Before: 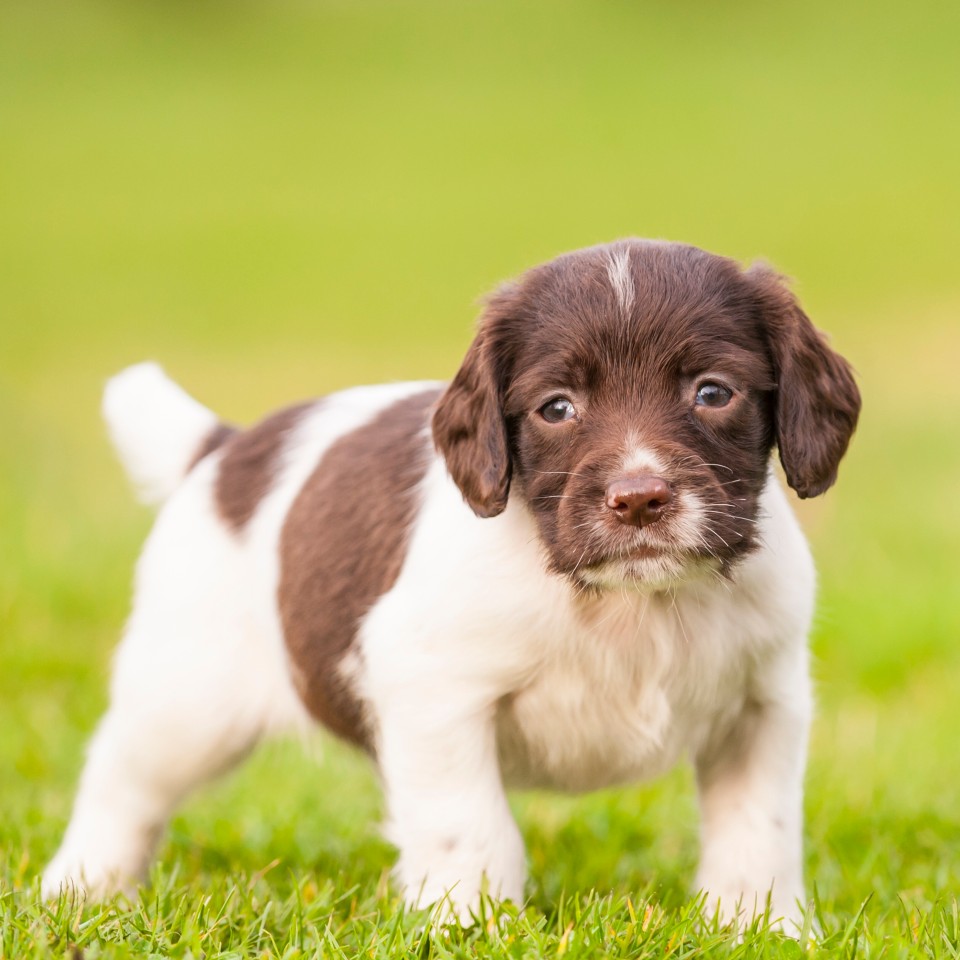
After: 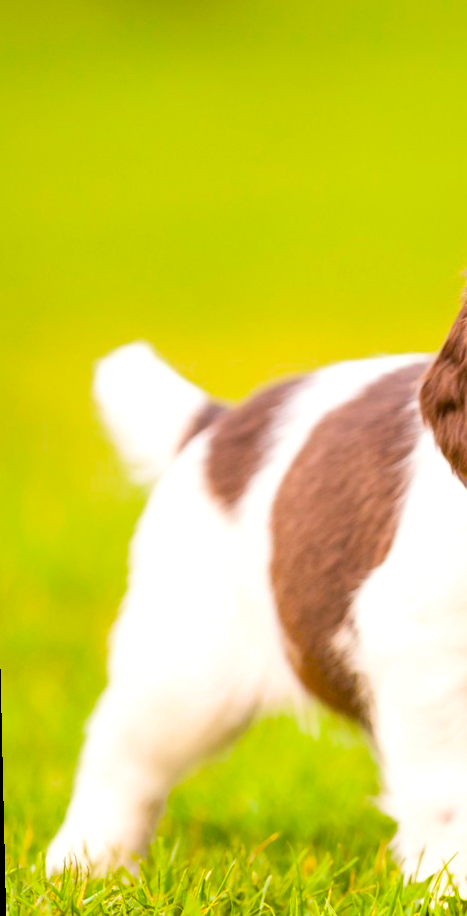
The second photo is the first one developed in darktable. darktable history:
crop and rotate: left 0%, top 0%, right 50.845%
exposure: exposure 0.2 EV, compensate highlight preservation false
color balance rgb: linear chroma grading › global chroma 15%, perceptual saturation grading › global saturation 30%
rotate and perspective: rotation -1.32°, lens shift (horizontal) -0.031, crop left 0.015, crop right 0.985, crop top 0.047, crop bottom 0.982
